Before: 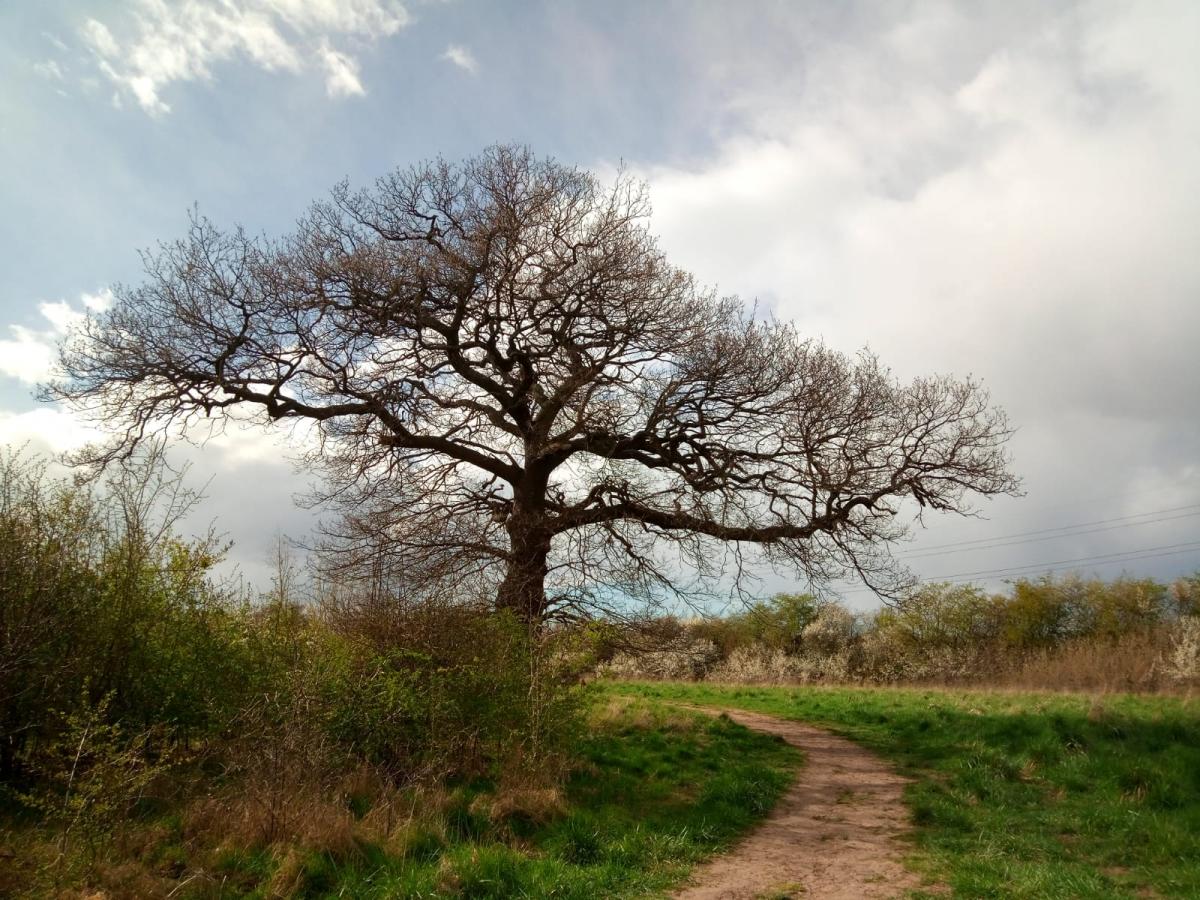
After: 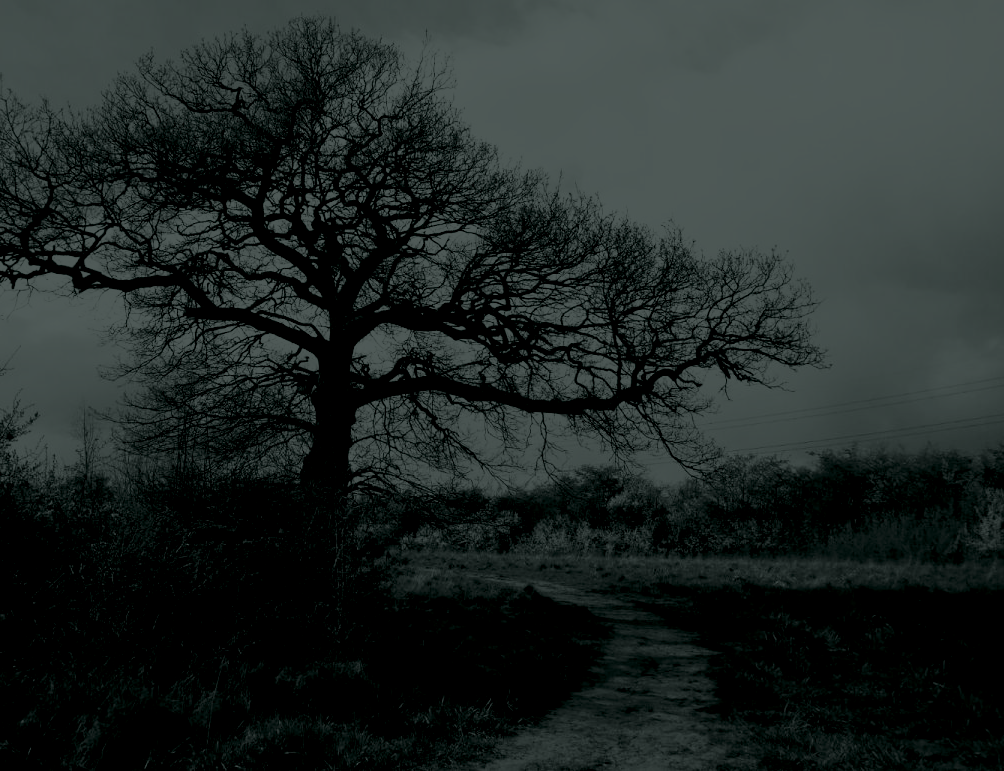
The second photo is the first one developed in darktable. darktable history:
sigmoid: contrast 1.86, skew 0.35
crop: left 16.315%, top 14.246%
colorize: hue 90°, saturation 19%, lightness 1.59%, version 1
